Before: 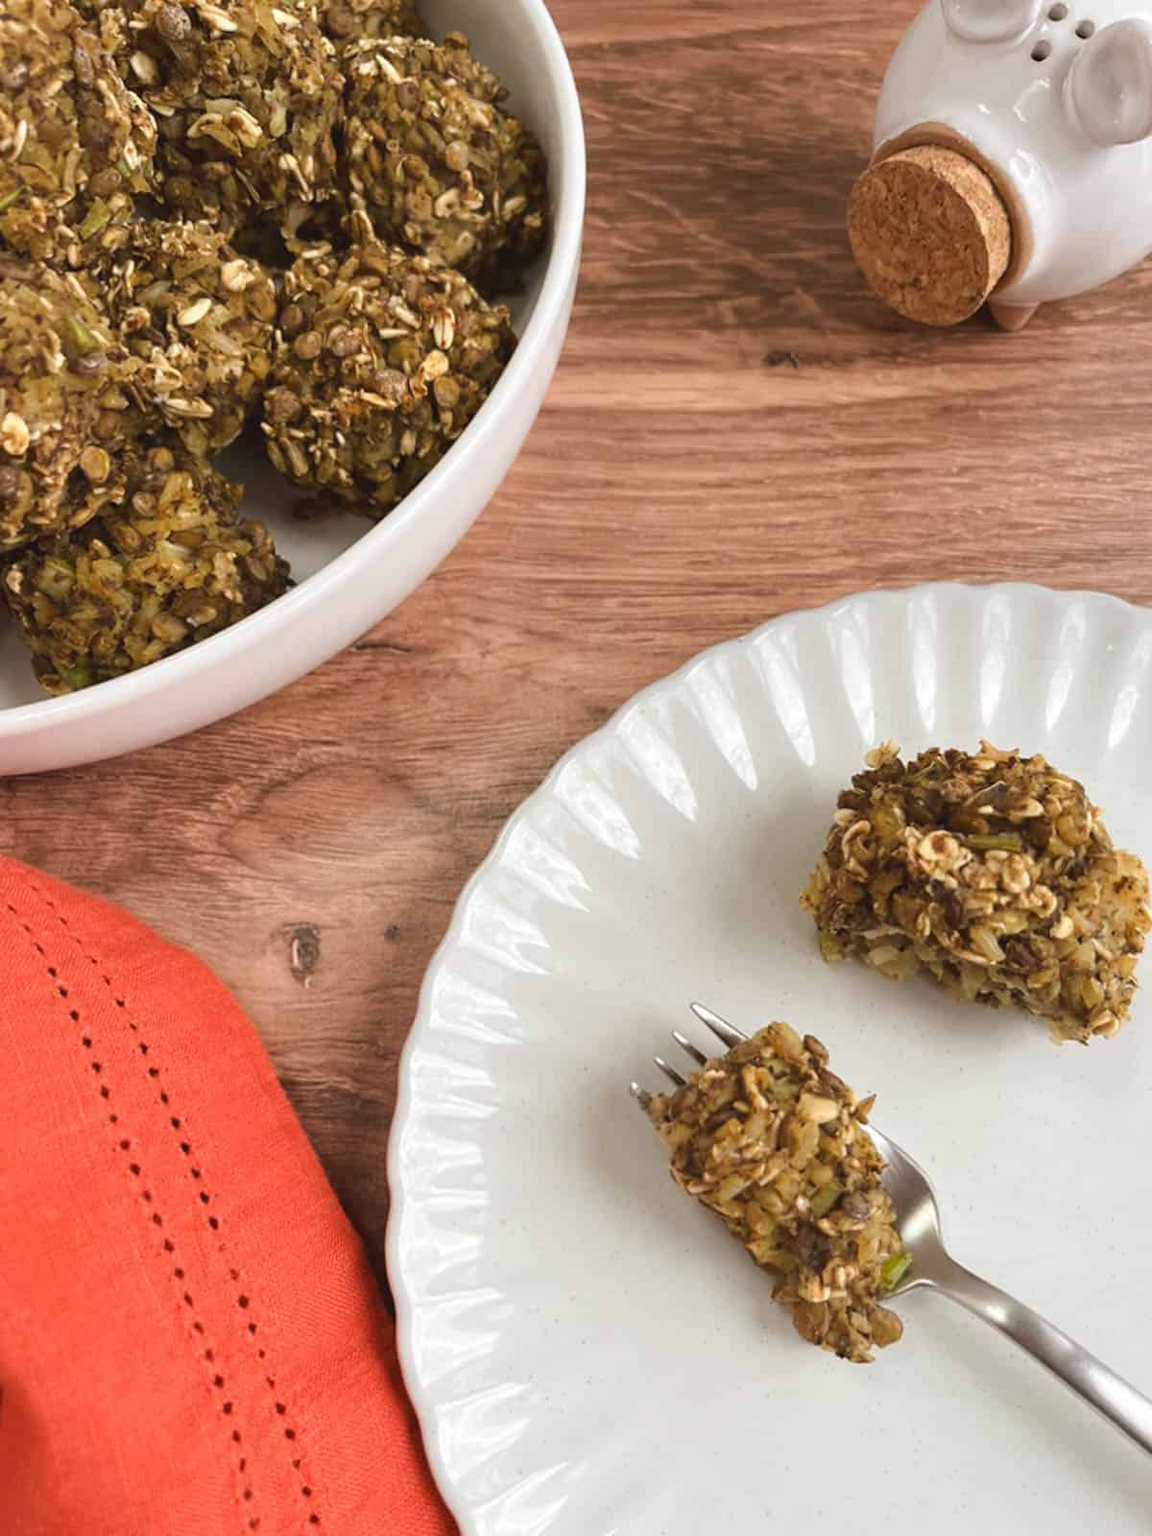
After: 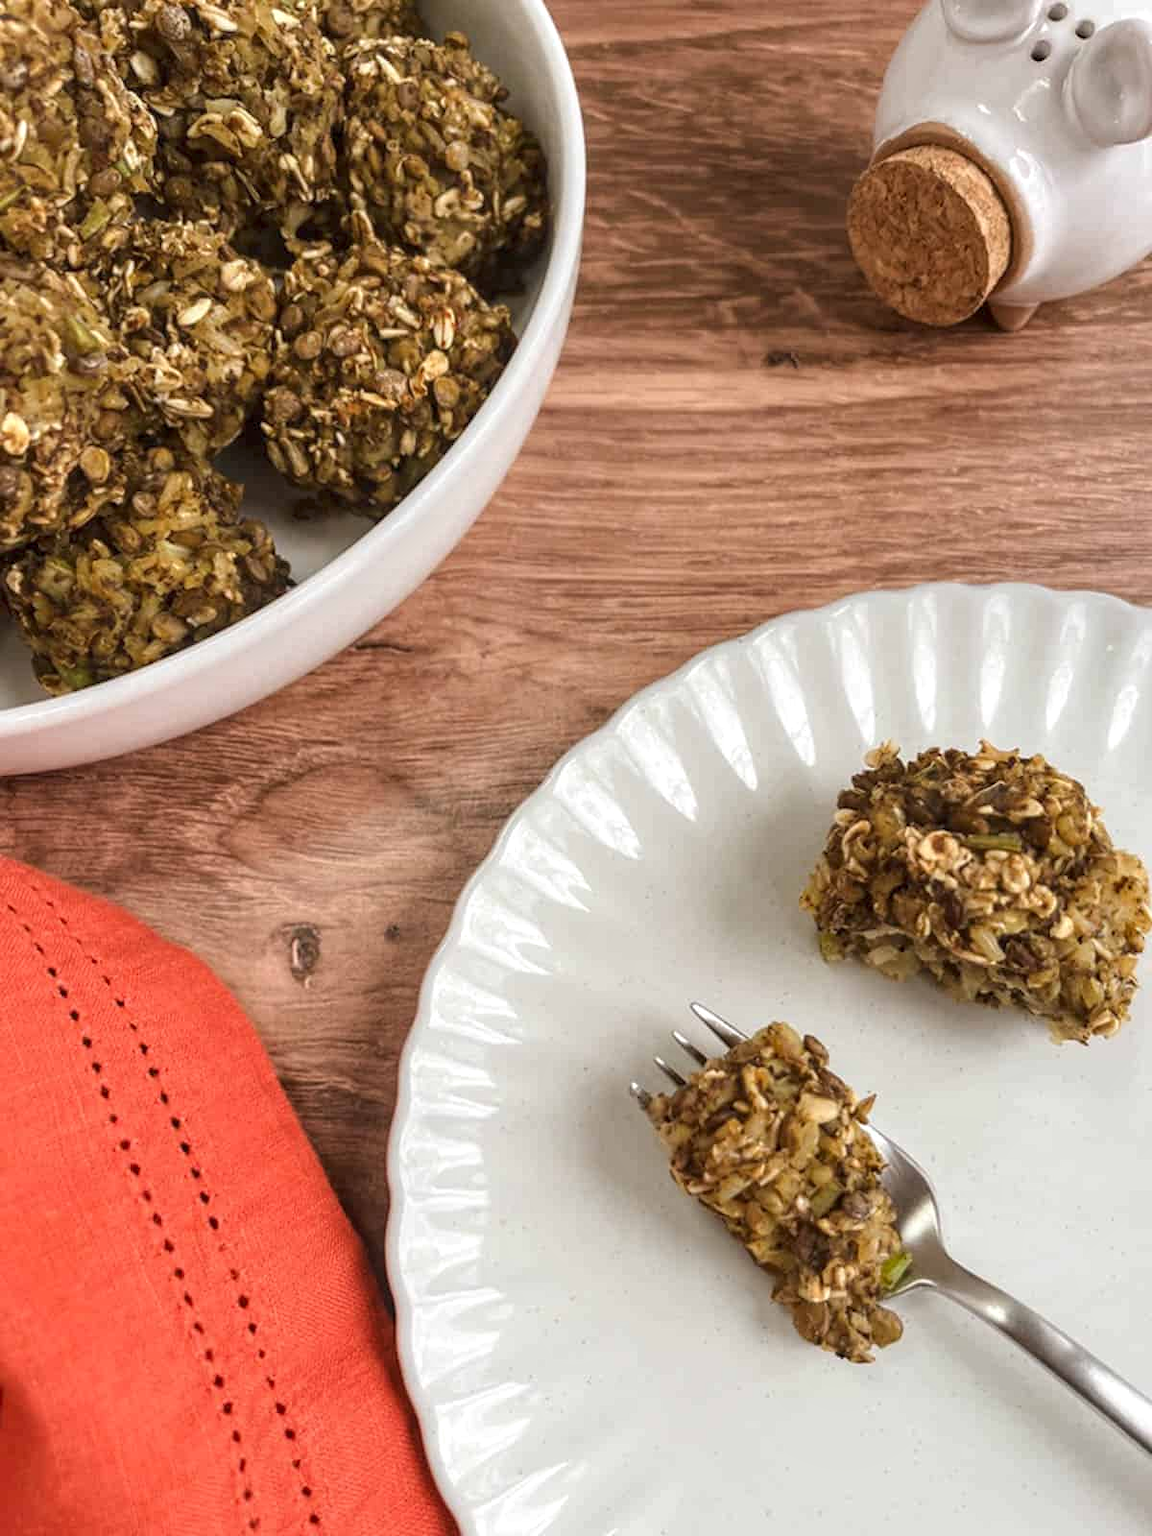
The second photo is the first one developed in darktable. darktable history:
local contrast: highlights 24%, detail 130%
